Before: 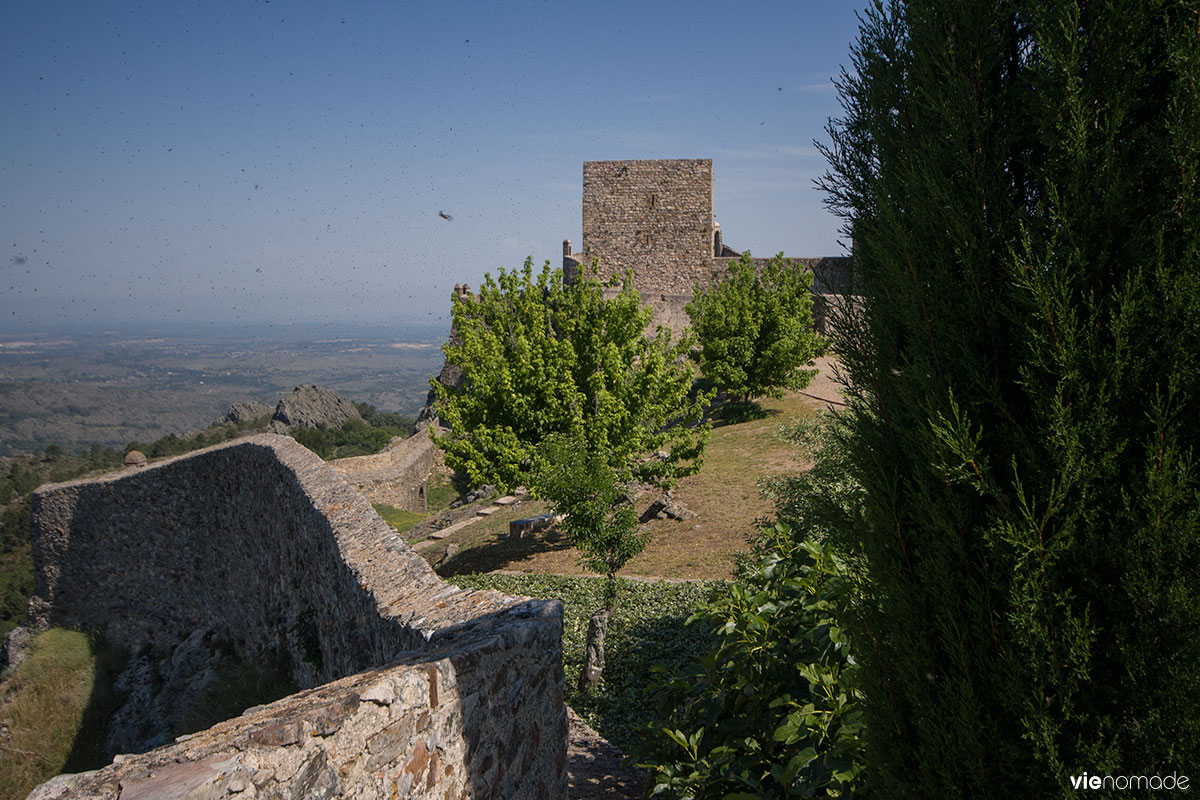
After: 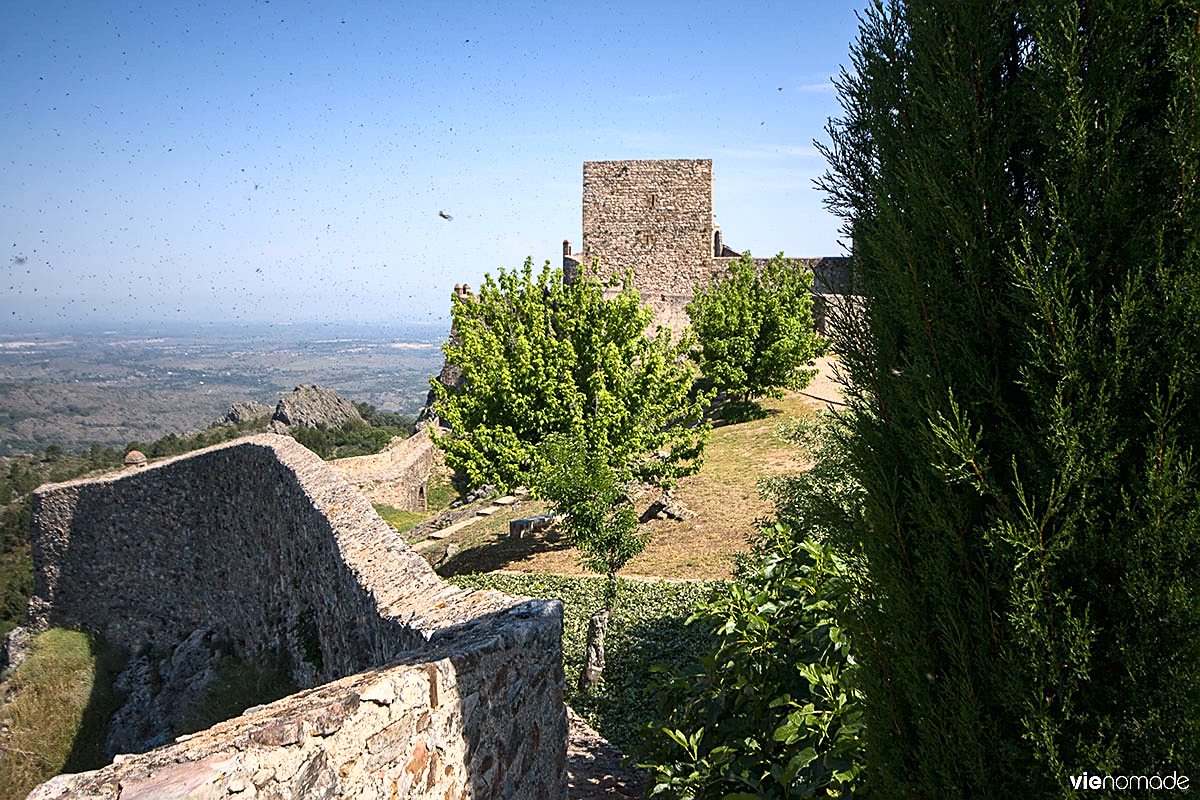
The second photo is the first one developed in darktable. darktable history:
contrast brightness saturation: brightness -0.1
sharpen: on, module defaults
exposure: black level correction 0, exposure 0.693 EV, compensate highlight preservation false
base curve: curves: ch0 [(0, 0) (0.557, 0.834) (1, 1)]
